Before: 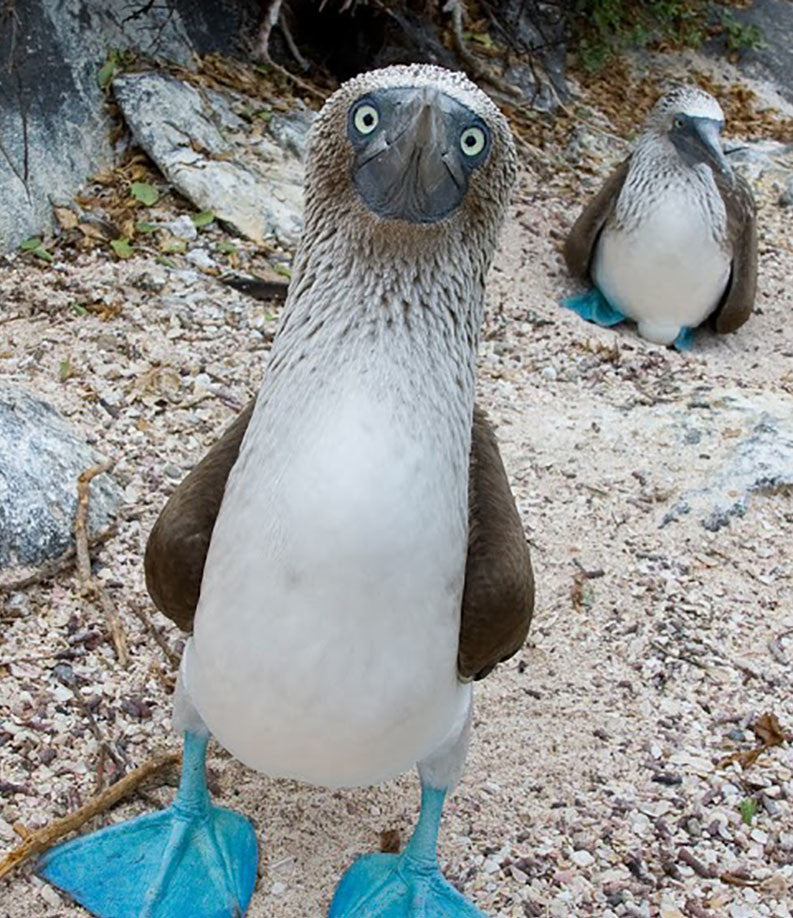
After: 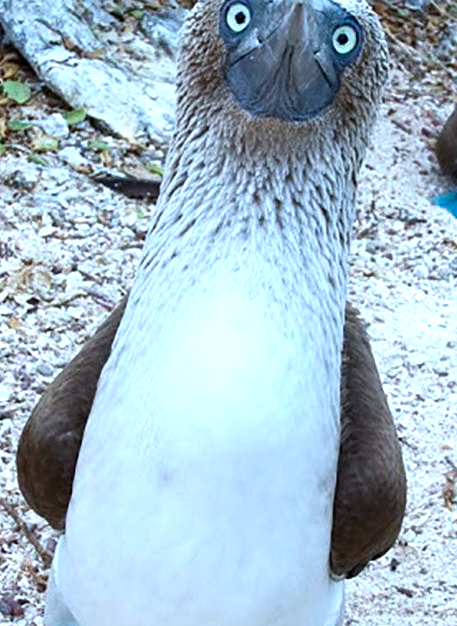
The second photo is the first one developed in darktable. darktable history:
color calibration: illuminant as shot in camera, x 0.383, y 0.38, temperature 3949.15 K, gamut compression 1.66
exposure: exposure 0.6 EV, compensate highlight preservation false
crop: left 16.202%, top 11.208%, right 26.045%, bottom 20.557%
color balance: gamma [0.9, 0.988, 0.975, 1.025], gain [1.05, 1, 1, 1]
